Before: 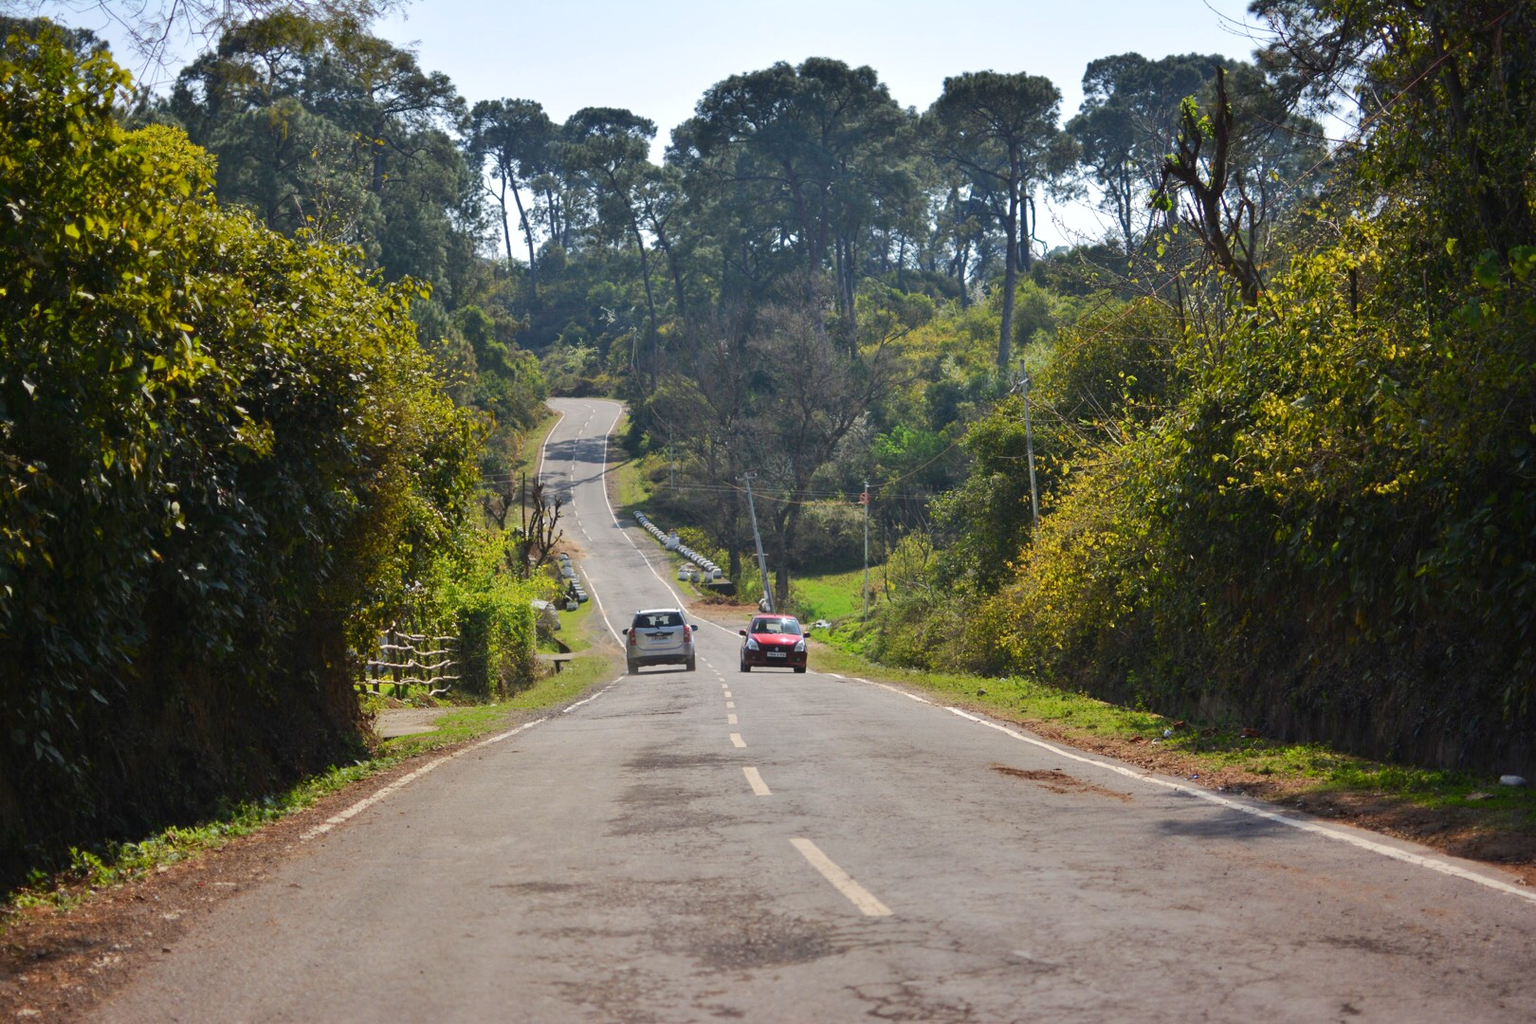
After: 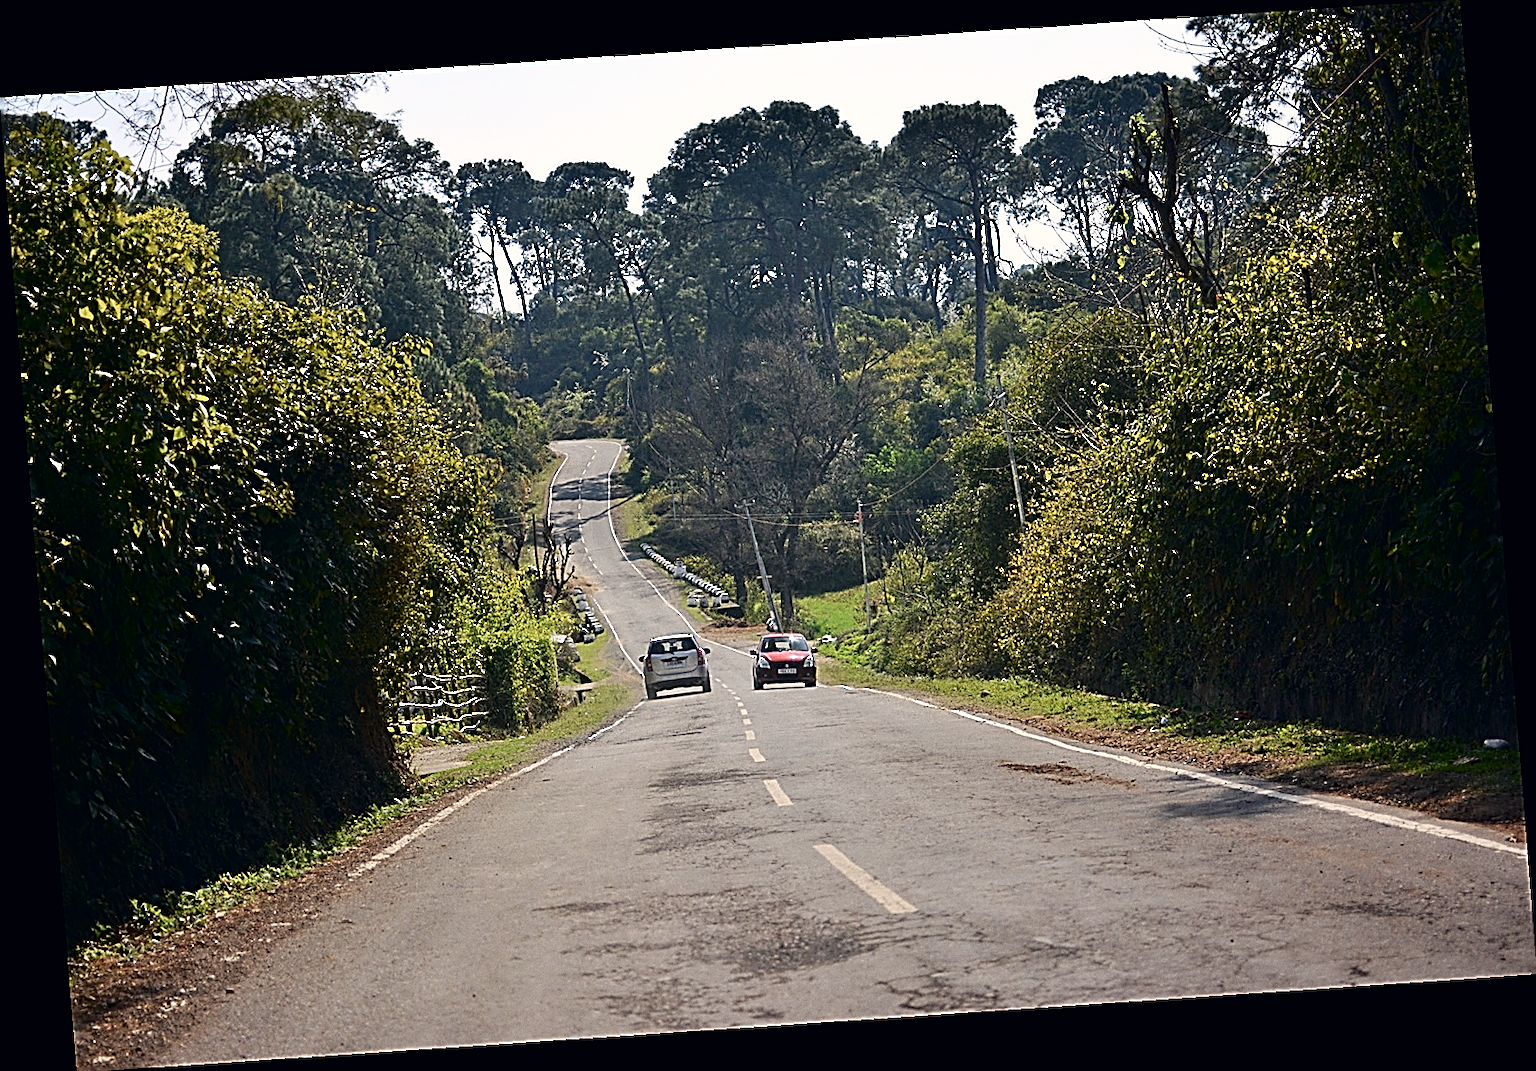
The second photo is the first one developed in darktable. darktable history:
rotate and perspective: rotation -4.2°, shear 0.006, automatic cropping off
shadows and highlights: shadows -62.32, white point adjustment -5.22, highlights 61.59
sharpen: amount 2
color correction: highlights a* 2.75, highlights b* 5, shadows a* -2.04, shadows b* -4.84, saturation 0.8
grain: coarseness 0.09 ISO
